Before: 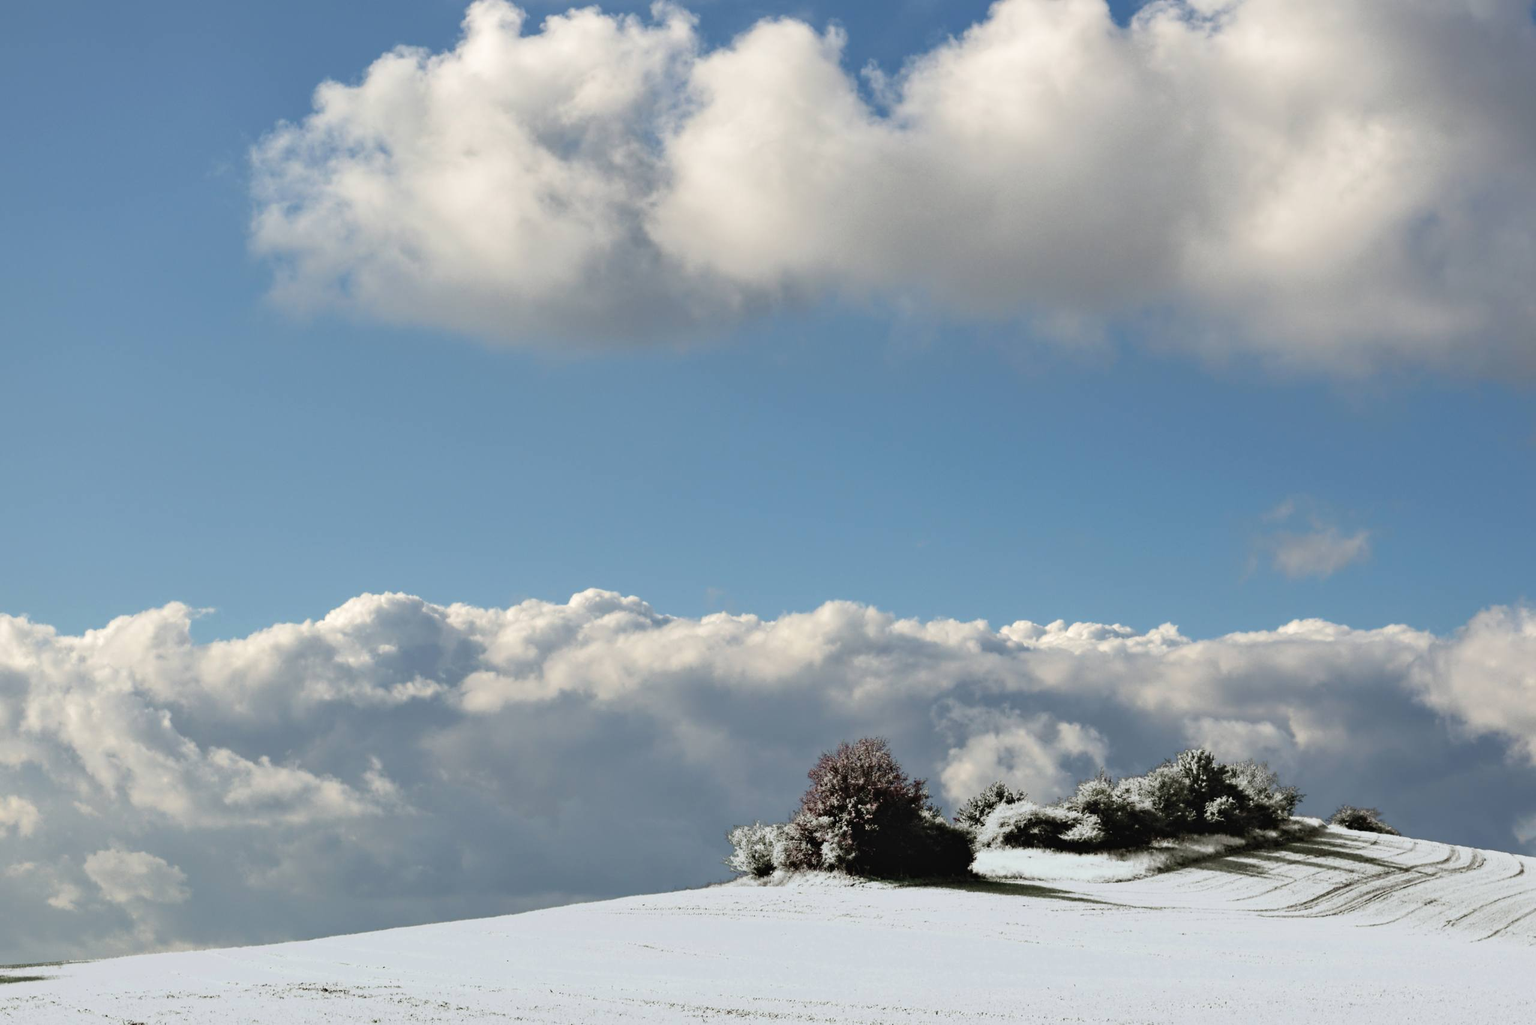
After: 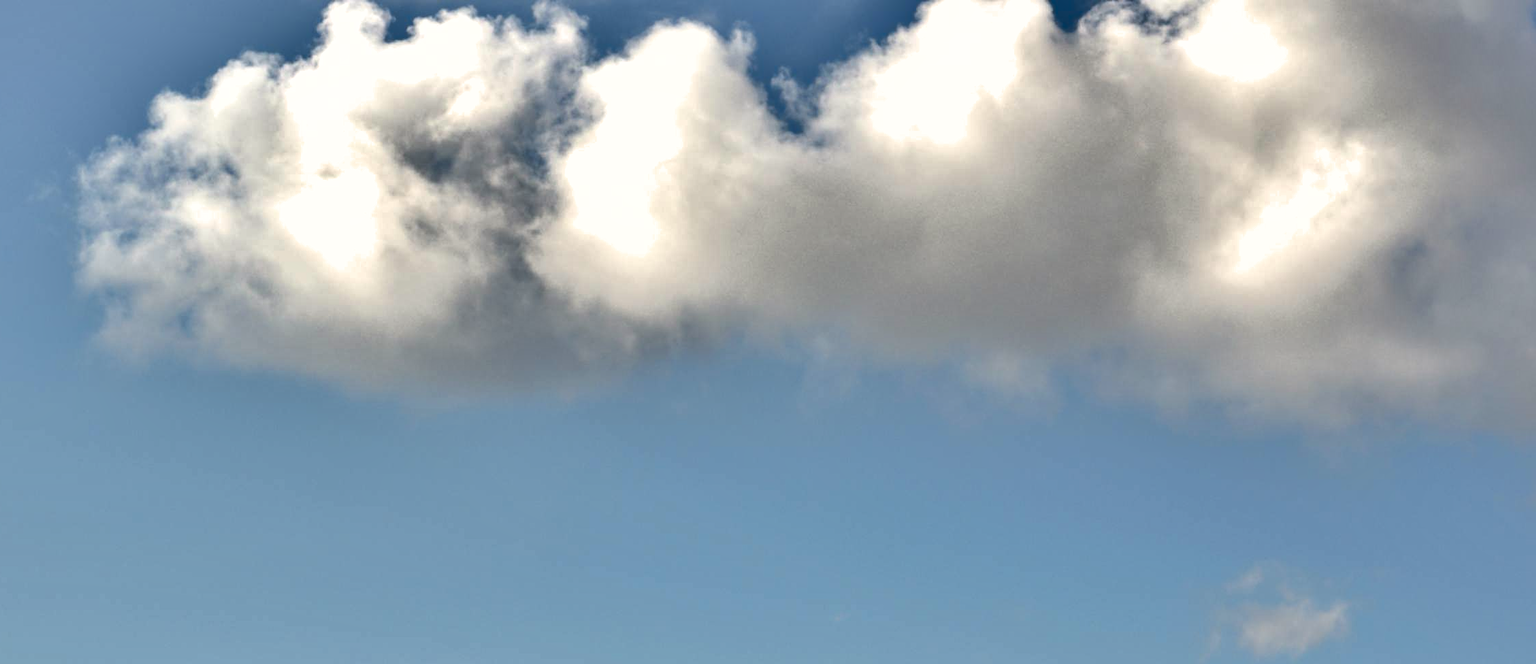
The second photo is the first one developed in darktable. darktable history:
shadows and highlights: radius 108.52, shadows 44.07, highlights -67.8, low approximation 0.01, soften with gaussian
crop and rotate: left 11.812%, bottom 42.776%
rotate and perspective: automatic cropping off
white balance: red 1.009, blue 0.985
color balance rgb: perceptual saturation grading › global saturation 20%, perceptual saturation grading › highlights -25%, perceptual saturation grading › shadows 50%
exposure: black level correction -0.071, exposure 0.5 EV, compensate highlight preservation false
